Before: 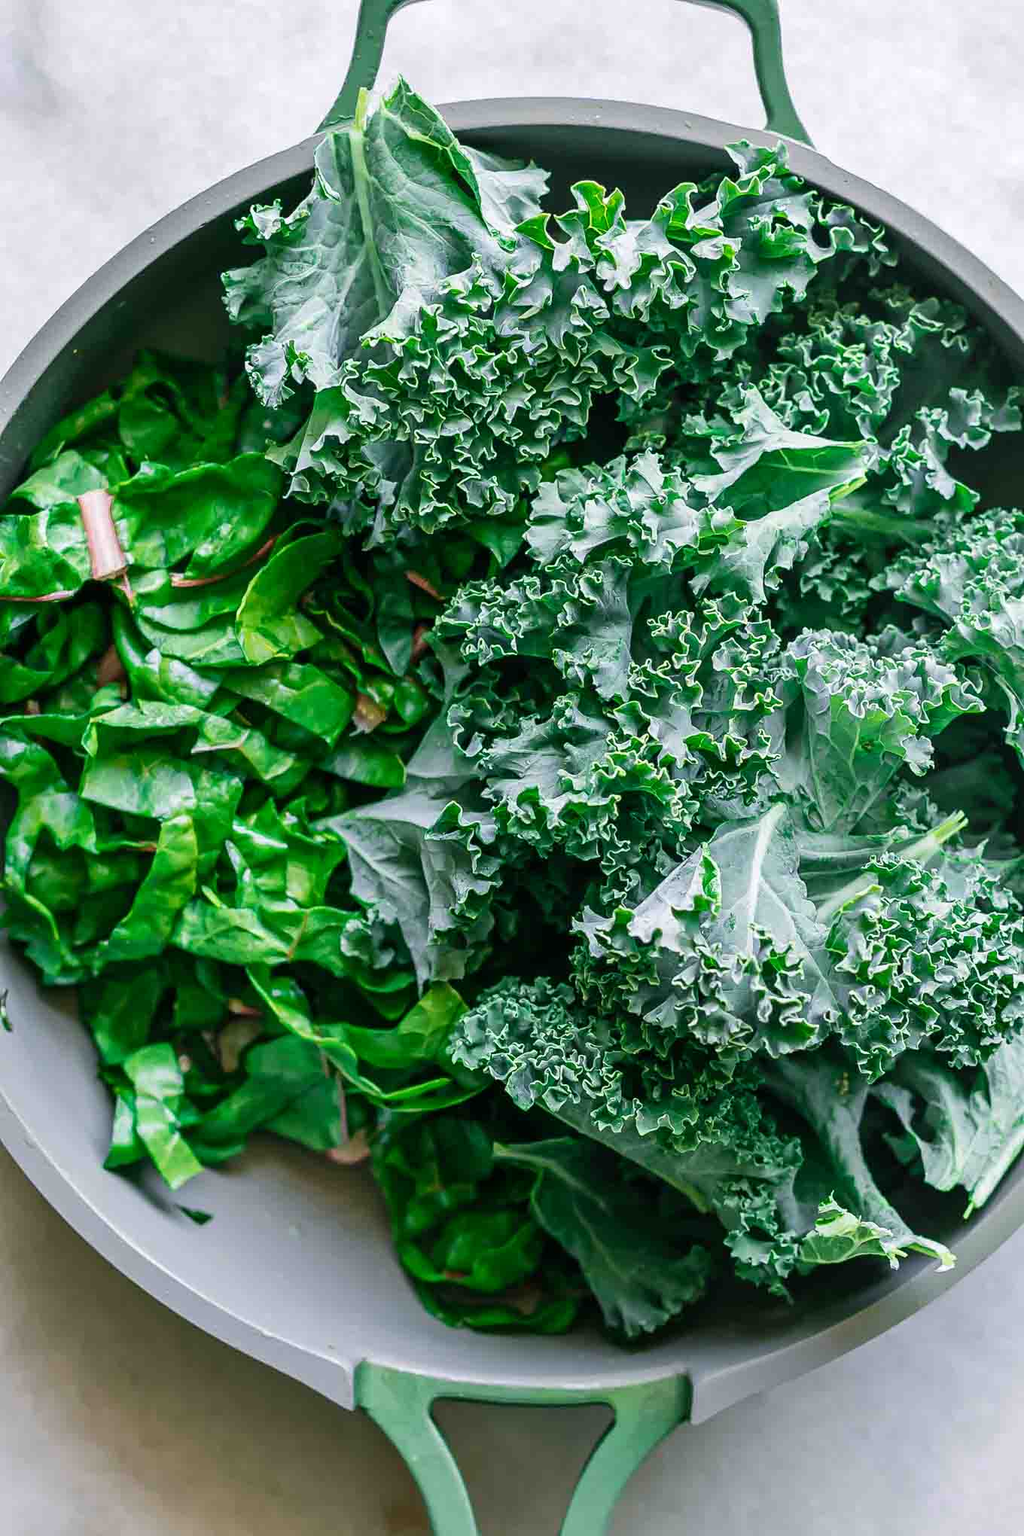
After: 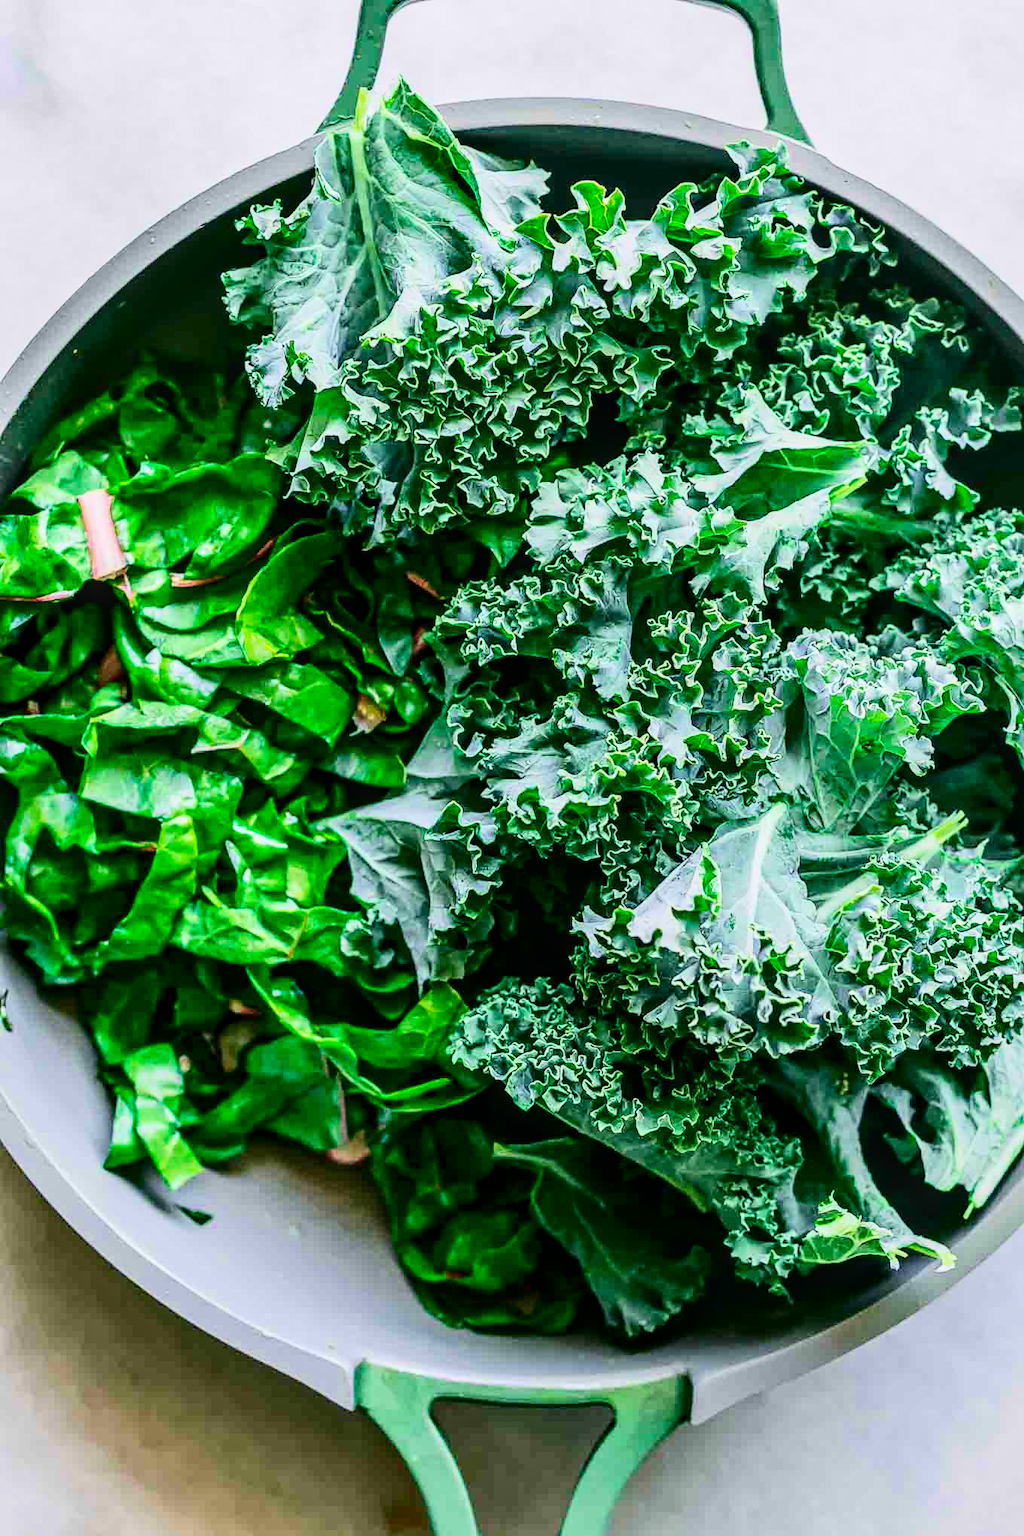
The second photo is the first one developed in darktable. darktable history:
local contrast: on, module defaults
exposure: black level correction 0, exposure 0.897 EV, compensate highlight preservation false
filmic rgb: black relative exposure -7.76 EV, white relative exposure 4.36 EV, threshold 3 EV, hardness 3.75, latitude 39.05%, contrast 0.965, highlights saturation mix 8.58%, shadows ↔ highlights balance 4.76%, color science v6 (2022), iterations of high-quality reconstruction 0, enable highlight reconstruction true
contrast brightness saturation: contrast 0.223, brightness -0.184, saturation 0.231
